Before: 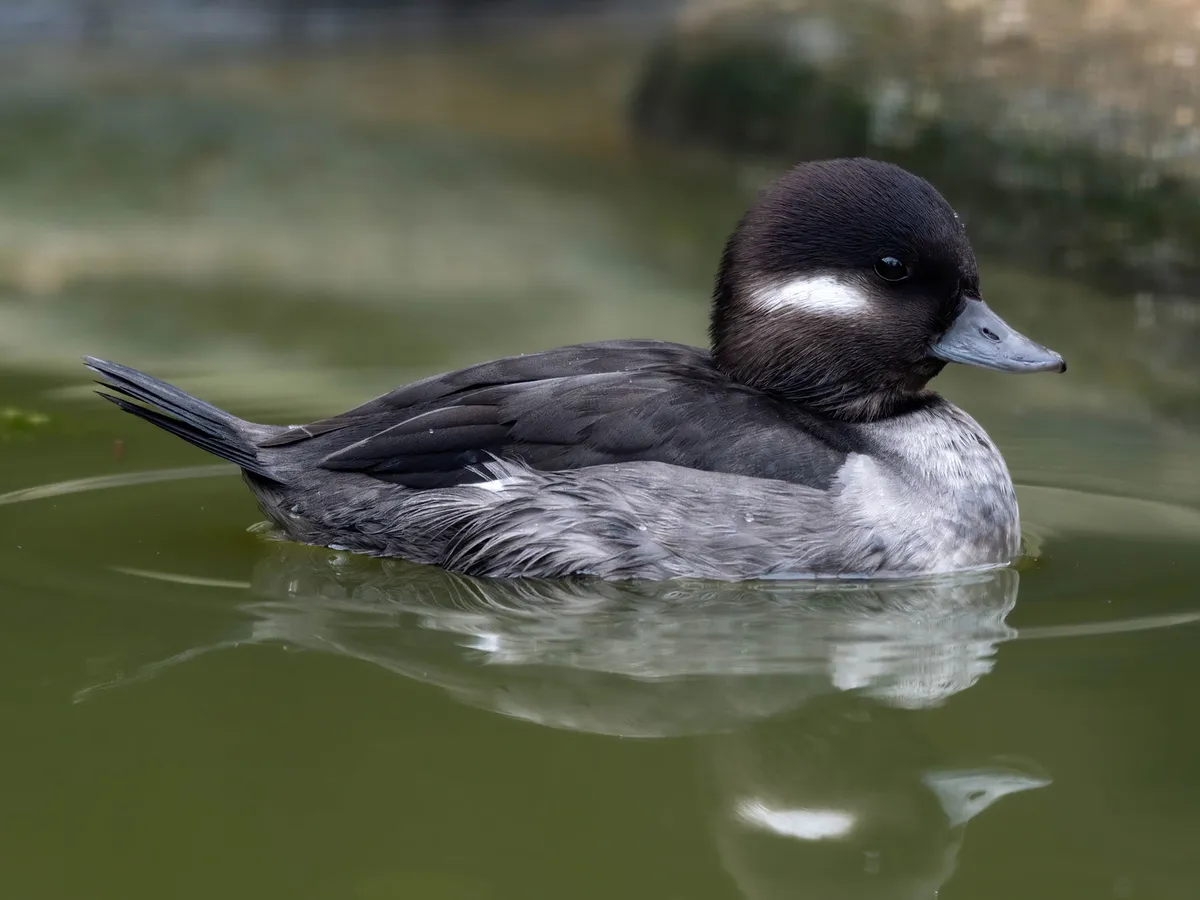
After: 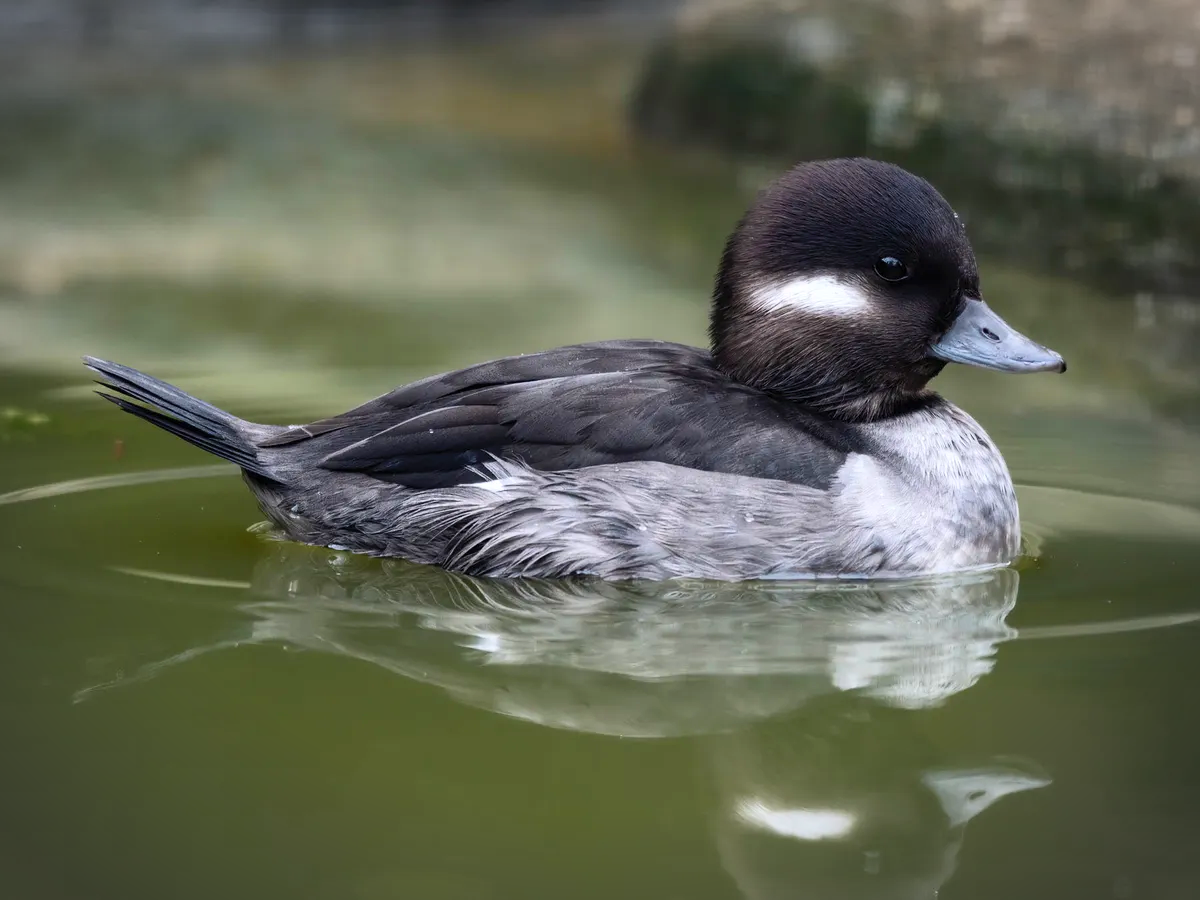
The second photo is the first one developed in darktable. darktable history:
contrast brightness saturation: contrast 0.2, brightness 0.16, saturation 0.22
vignetting: automatic ratio true
